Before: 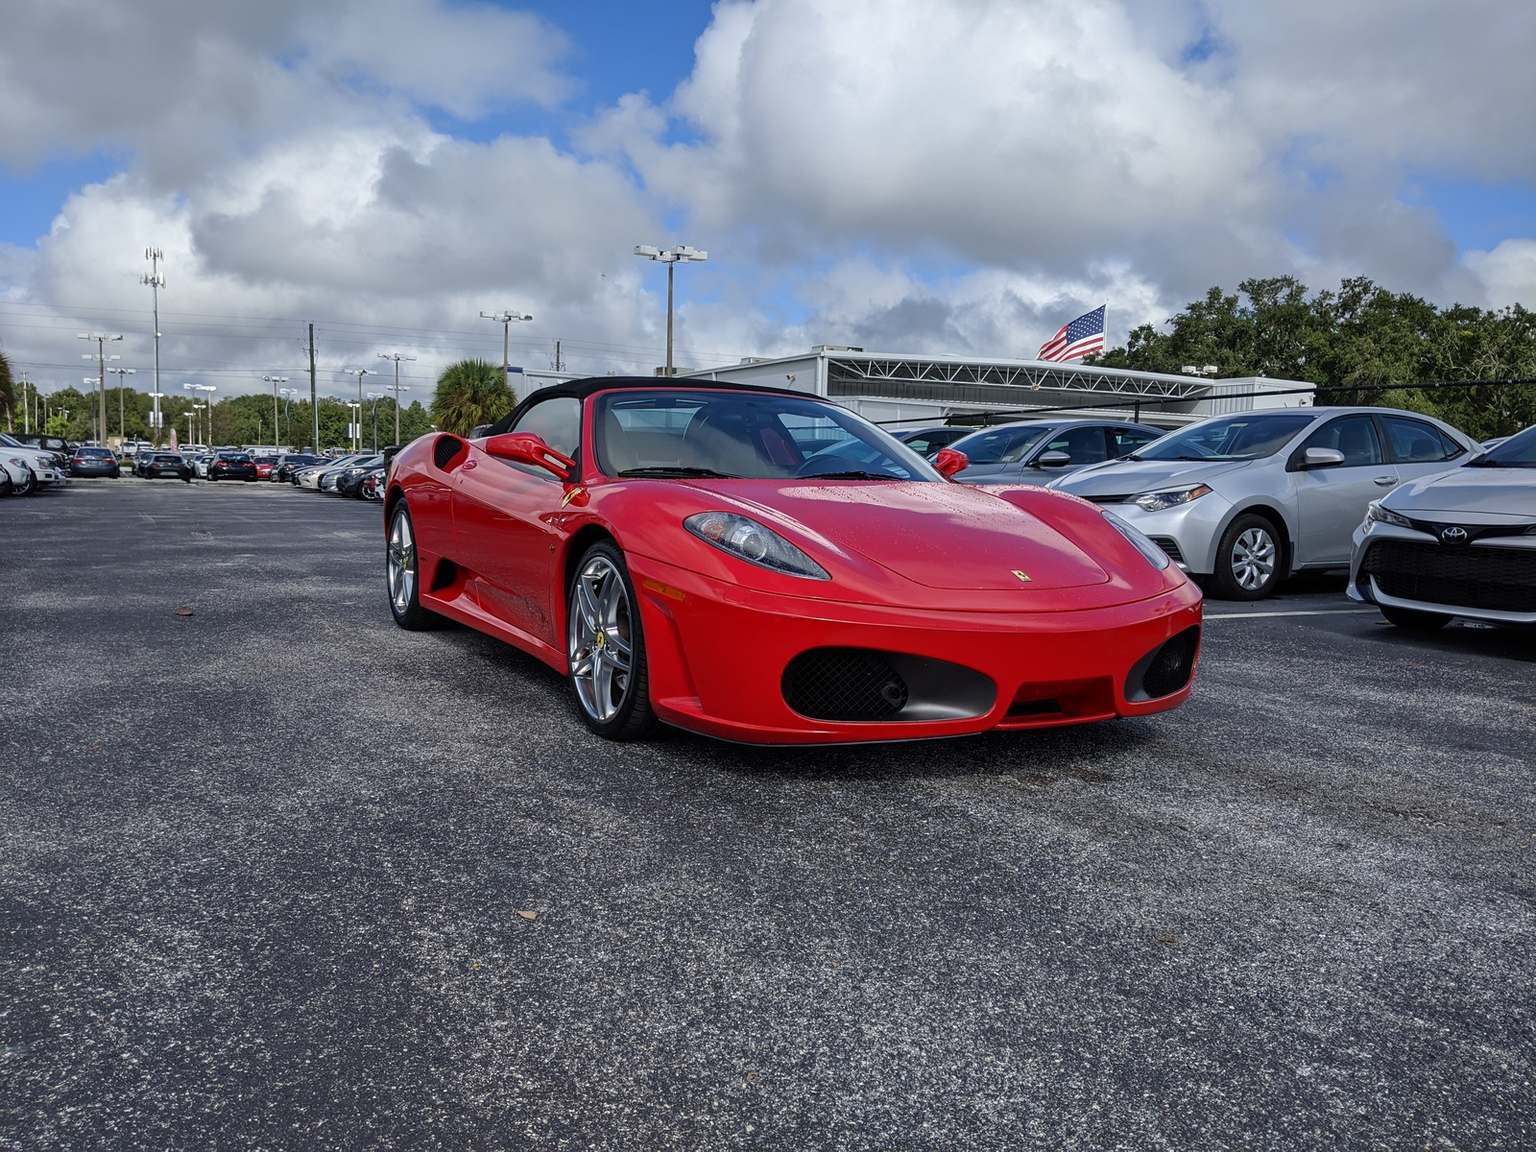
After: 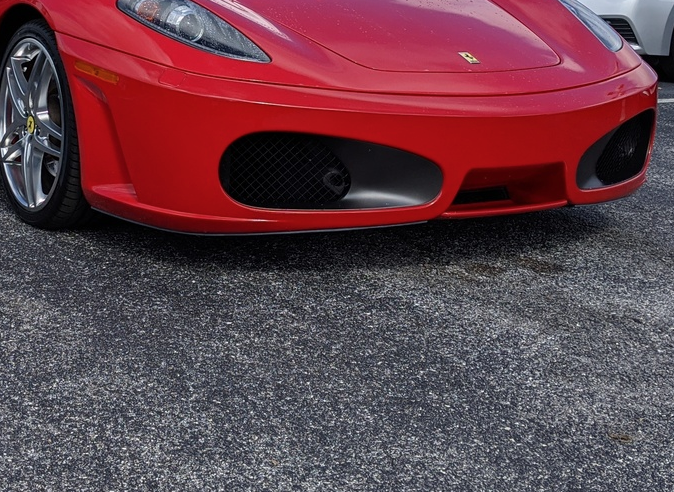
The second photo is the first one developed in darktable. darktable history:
color balance rgb: linear chroma grading › shadows -3%, linear chroma grading › highlights -4%
crop: left 37.221%, top 45.169%, right 20.63%, bottom 13.777%
